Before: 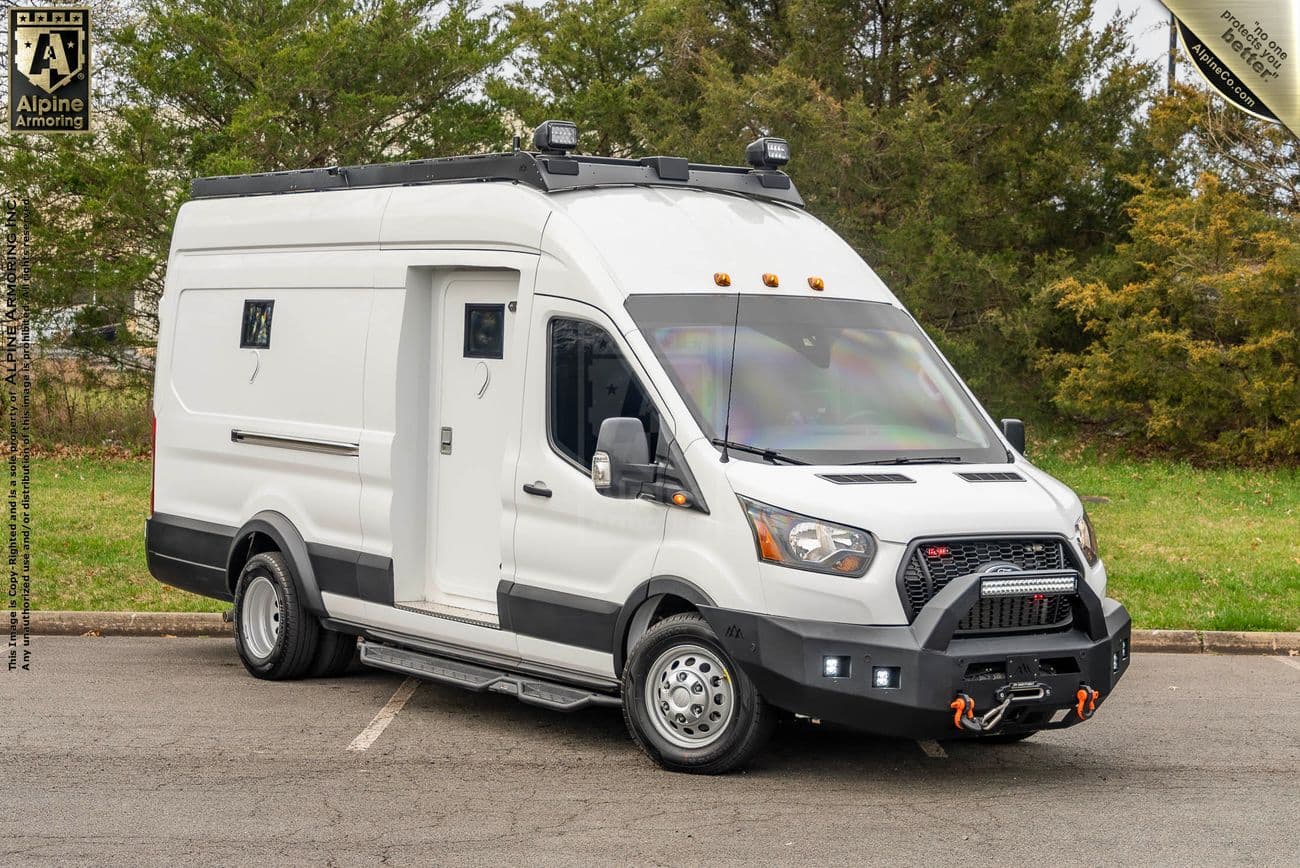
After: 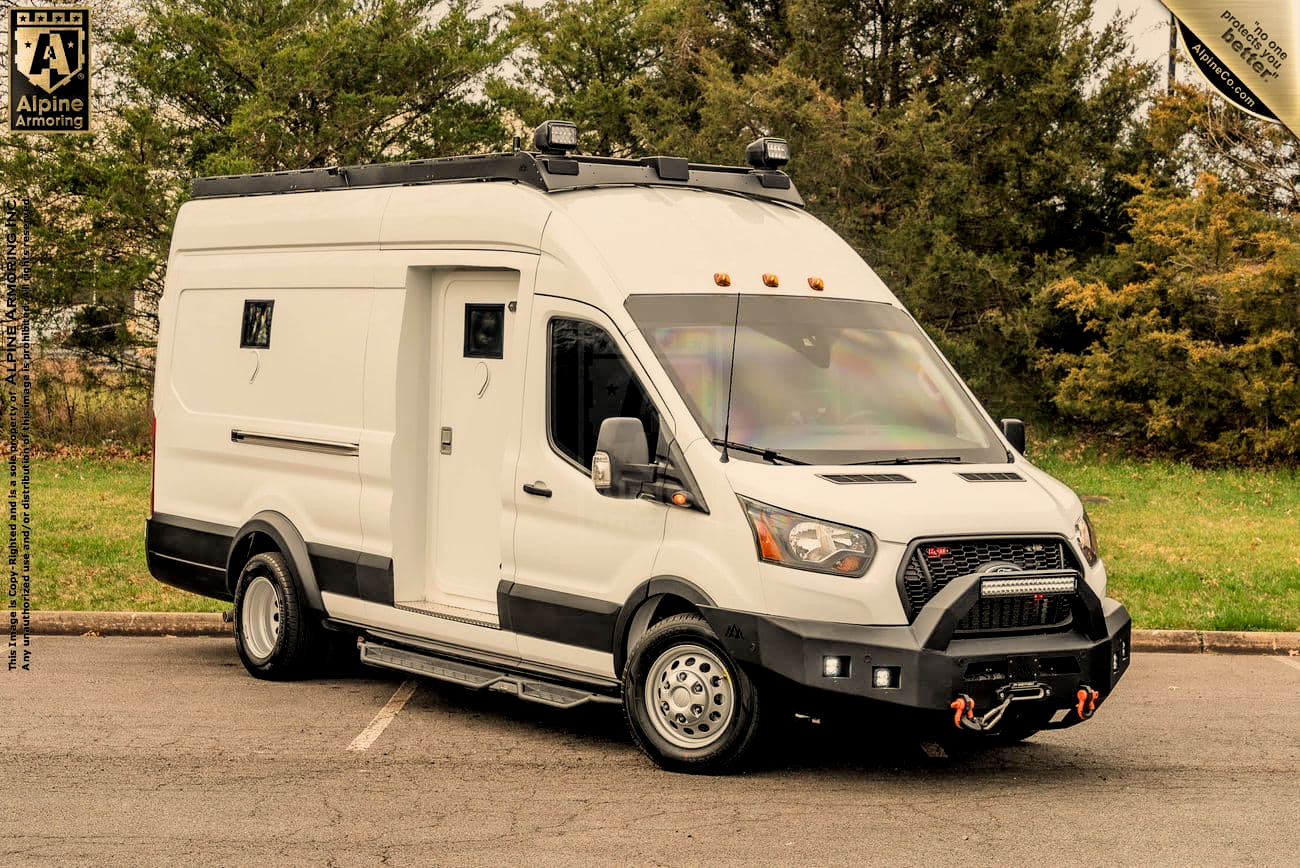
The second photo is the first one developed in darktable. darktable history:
filmic rgb: black relative exposure -5 EV, white relative exposure 3.5 EV, hardness 3.19, contrast 1.2, highlights saturation mix -50%
white balance: red 1.123, blue 0.83
local contrast: mode bilateral grid, contrast 20, coarseness 50, detail 120%, midtone range 0.2
